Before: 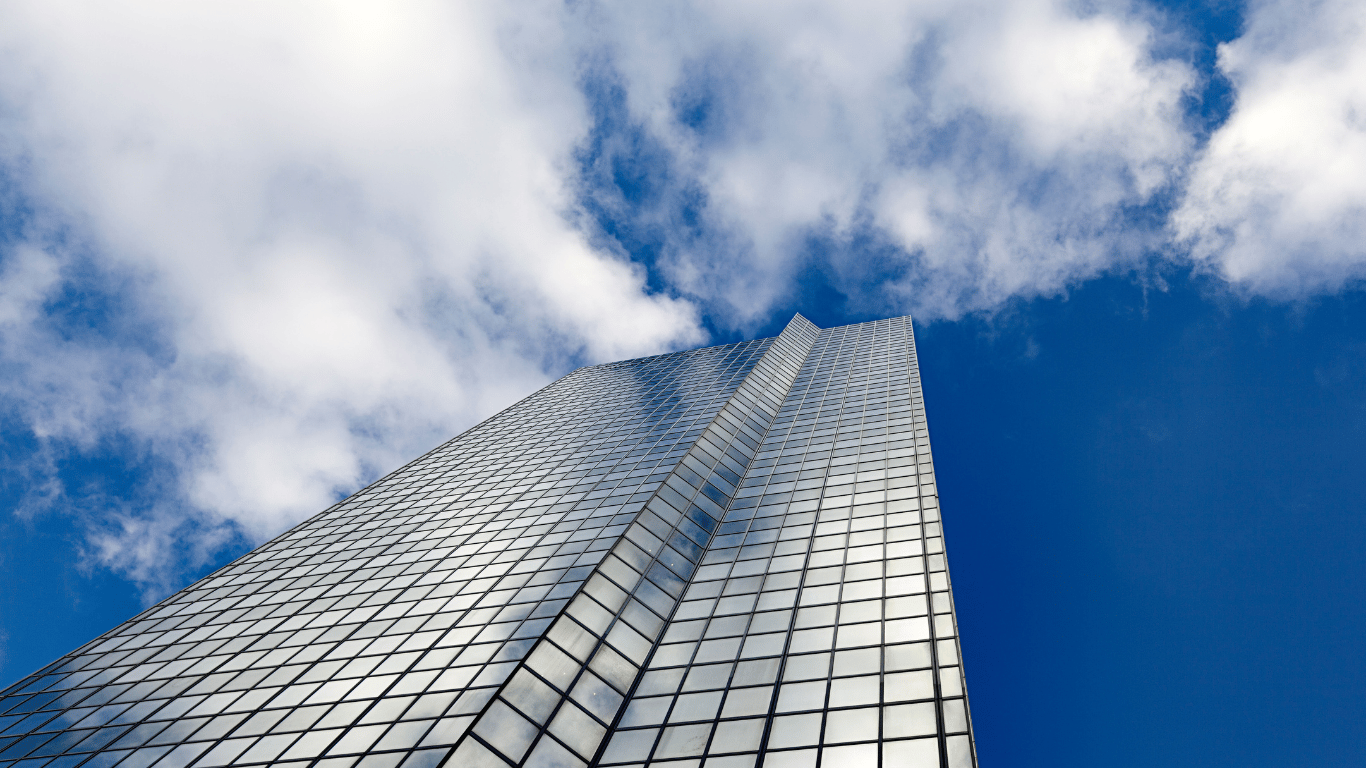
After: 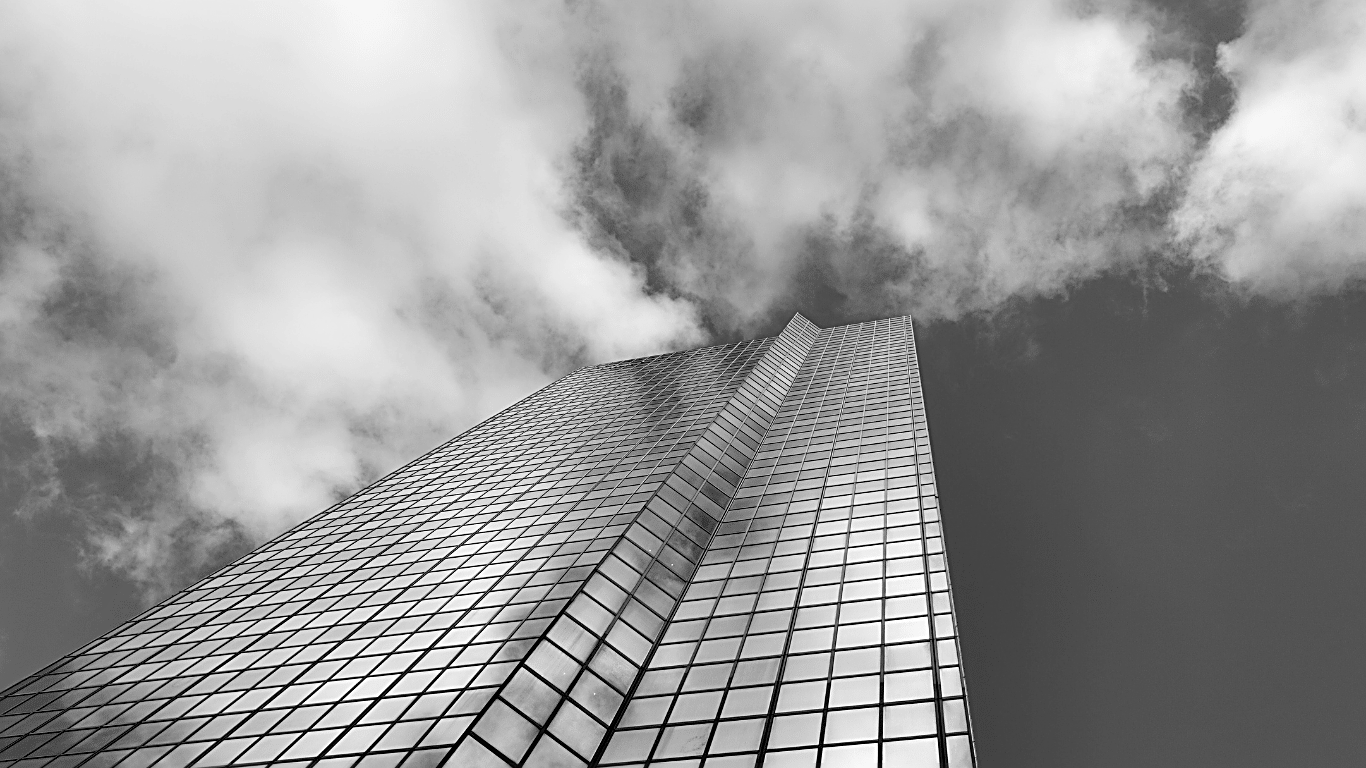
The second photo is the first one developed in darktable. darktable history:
monochrome: on, module defaults
white balance: red 0.766, blue 1.537
sharpen: on, module defaults
